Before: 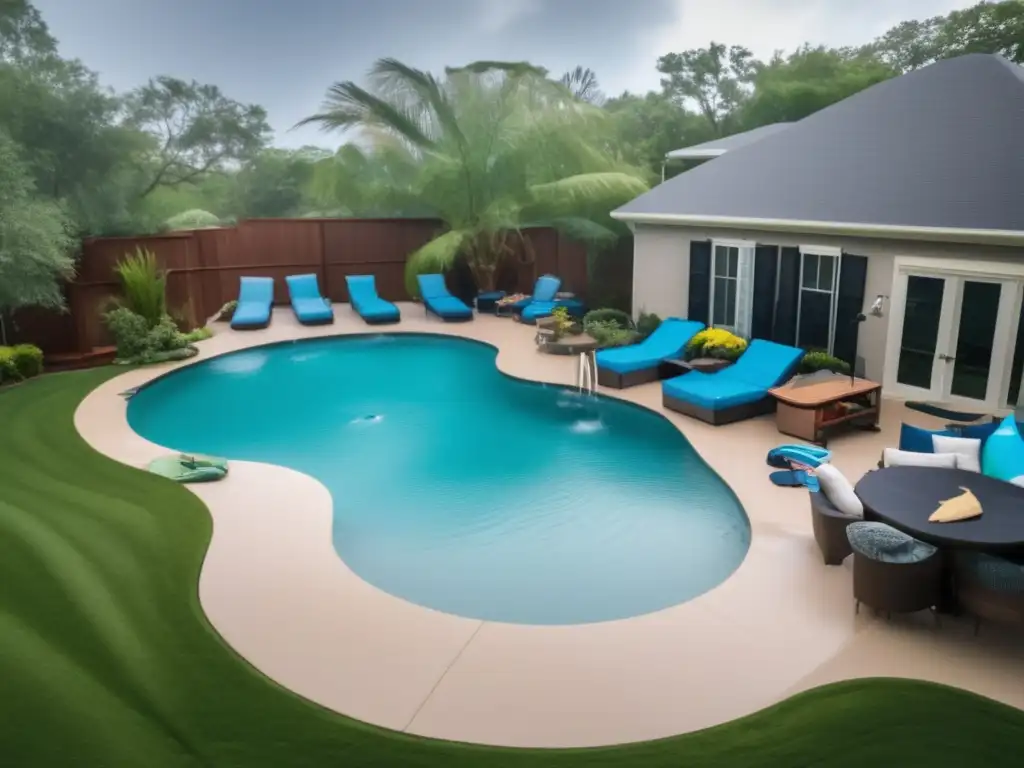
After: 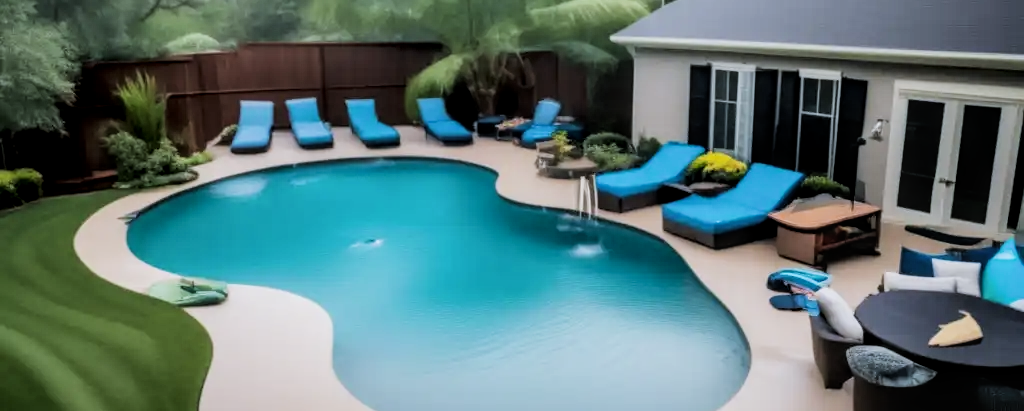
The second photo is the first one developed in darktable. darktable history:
crop and rotate: top 23.043%, bottom 23.437%
local contrast: on, module defaults
filmic rgb: black relative exposure -5 EV, white relative exposure 3.5 EV, hardness 3.19, contrast 1.3, highlights saturation mix -50%
white balance: red 0.974, blue 1.044
